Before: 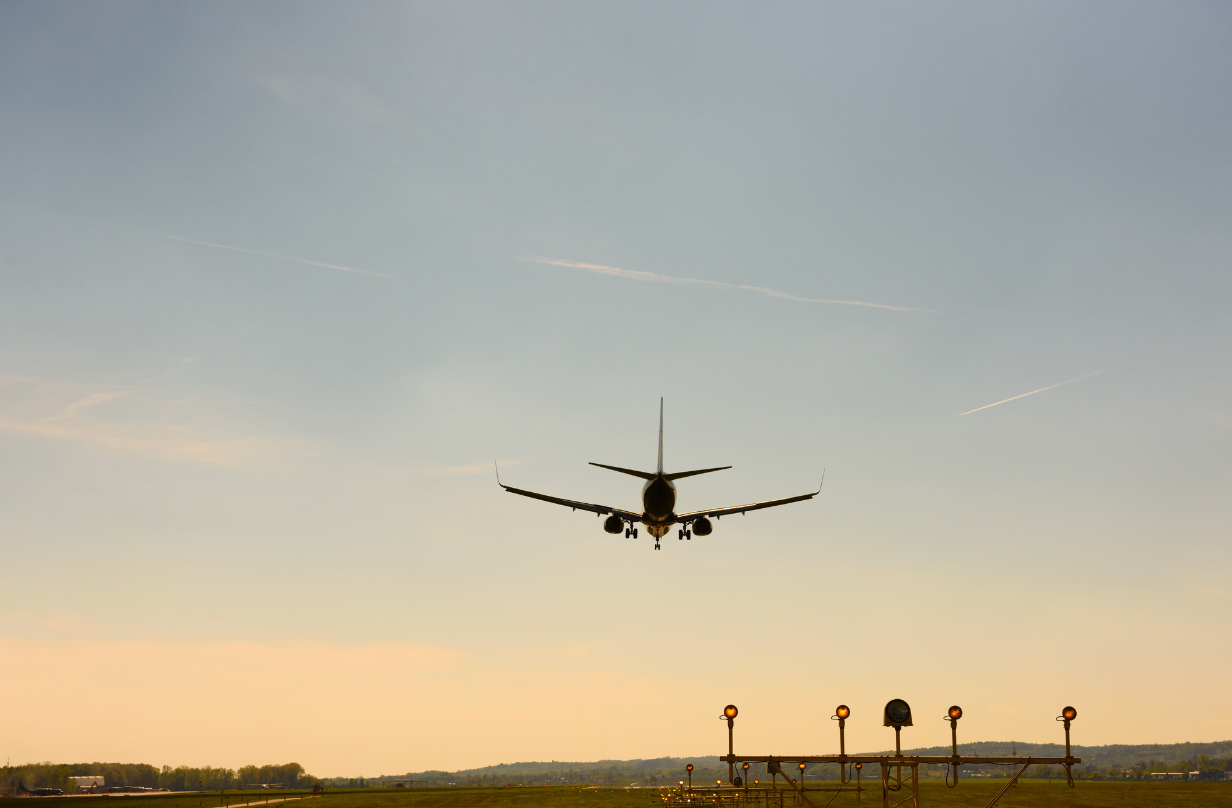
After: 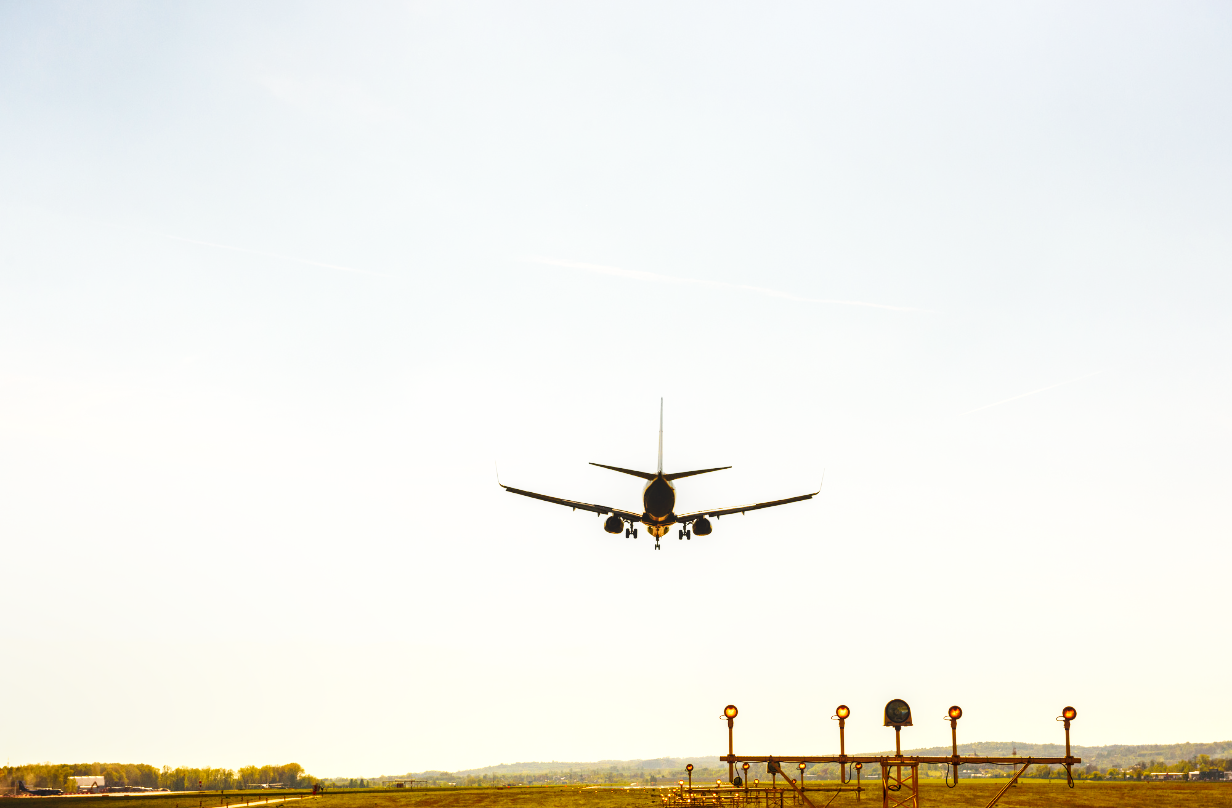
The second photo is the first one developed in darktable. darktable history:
local contrast: on, module defaults
base curve: curves: ch0 [(0, 0.003) (0.001, 0.002) (0.006, 0.004) (0.02, 0.022) (0.048, 0.086) (0.094, 0.234) (0.162, 0.431) (0.258, 0.629) (0.385, 0.8) (0.548, 0.918) (0.751, 0.988) (1, 1)], preserve colors none
contrast brightness saturation: contrast 0.075
exposure: black level correction 0, exposure 0.499 EV, compensate exposure bias true, compensate highlight preservation false
